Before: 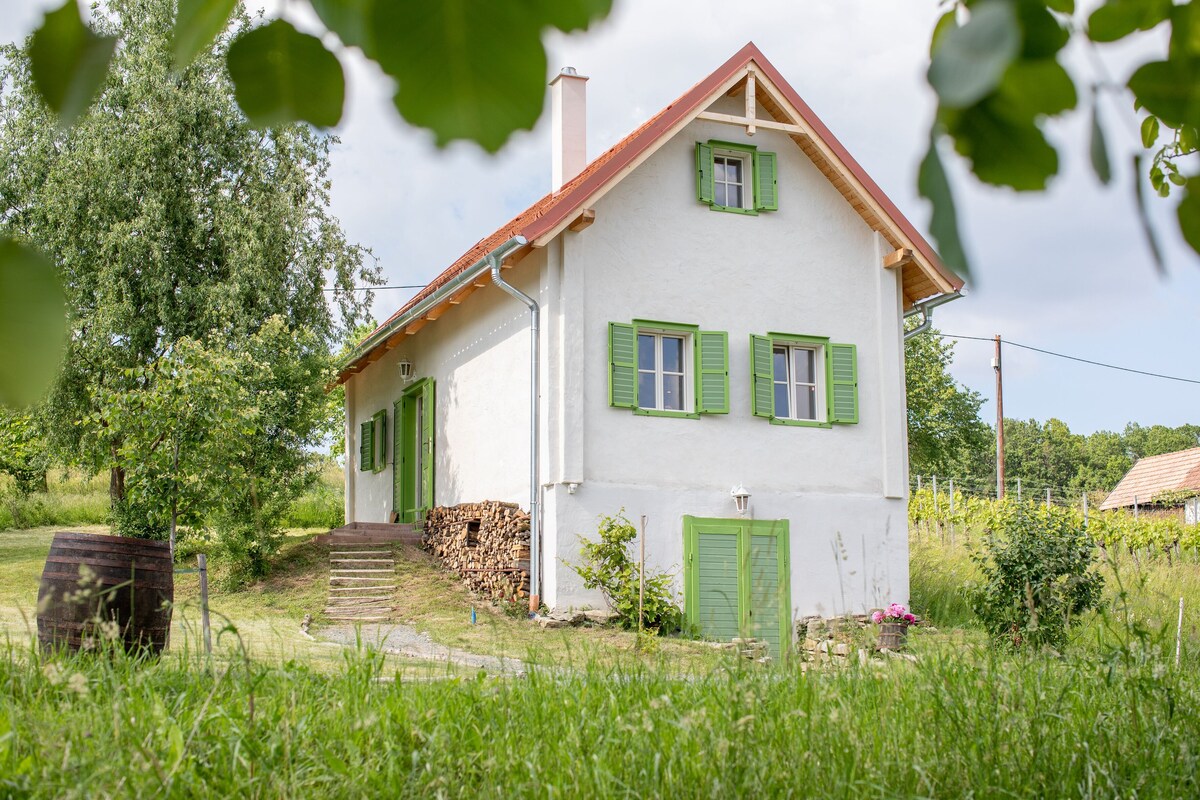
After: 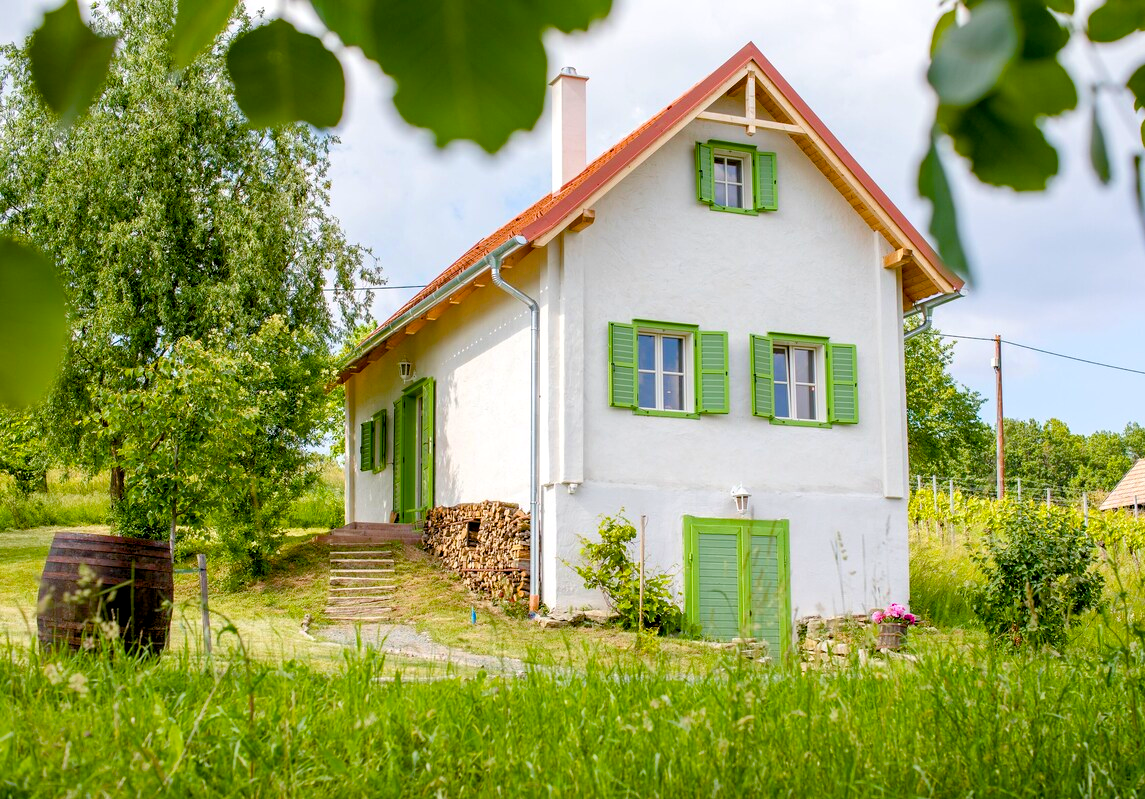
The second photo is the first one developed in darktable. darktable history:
crop: right 4.571%, bottom 0.026%
exposure: black level correction 0.007, exposure 0.094 EV, compensate highlight preservation false
color balance rgb: linear chroma grading › global chroma 14.37%, perceptual saturation grading › global saturation 20%, perceptual saturation grading › highlights -25.309%, perceptual saturation grading › shadows 25.084%, global vibrance 33.195%
